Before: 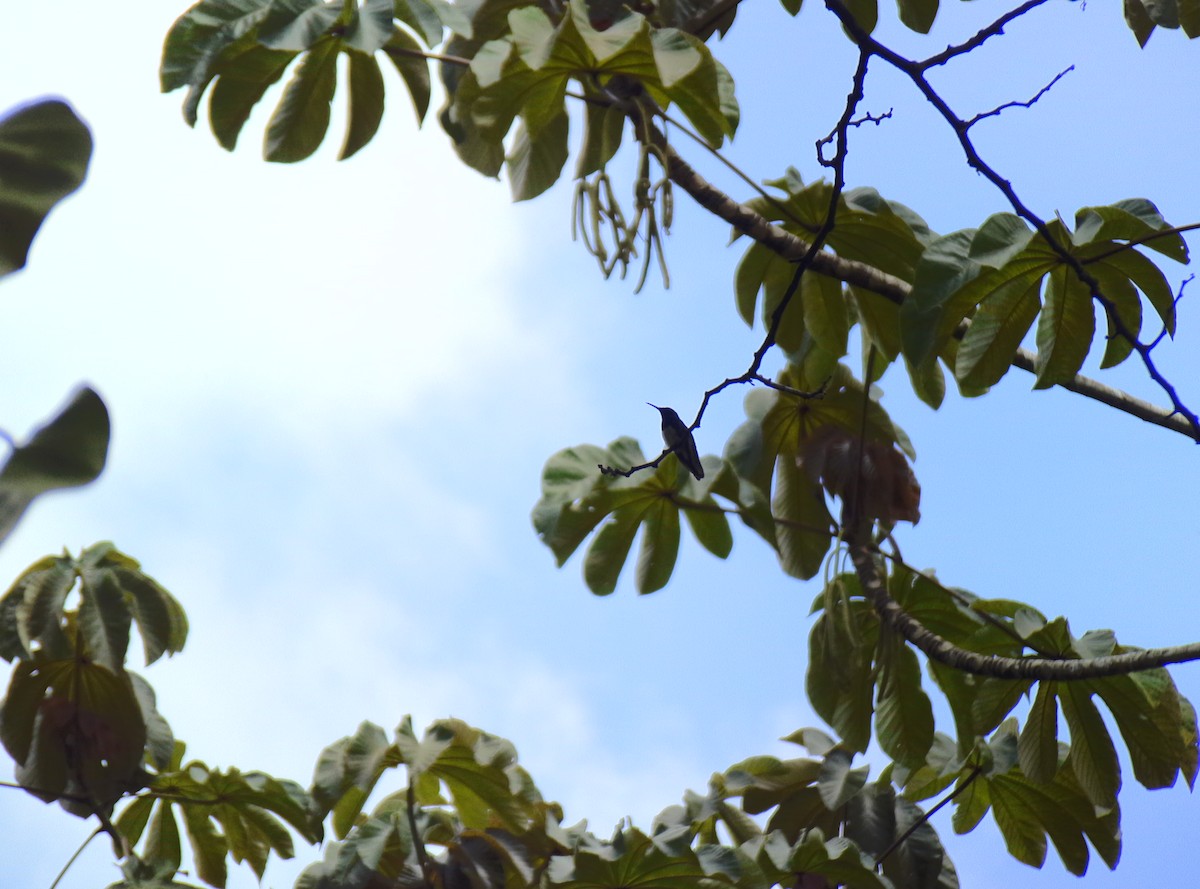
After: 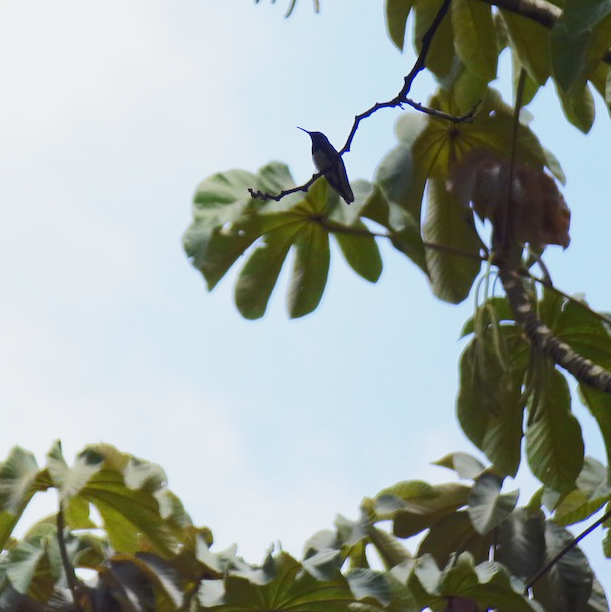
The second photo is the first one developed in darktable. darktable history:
crop and rotate: left 29.237%, top 31.152%, right 19.807%
base curve: curves: ch0 [(0, 0) (0.088, 0.125) (0.176, 0.251) (0.354, 0.501) (0.613, 0.749) (1, 0.877)], preserve colors none
